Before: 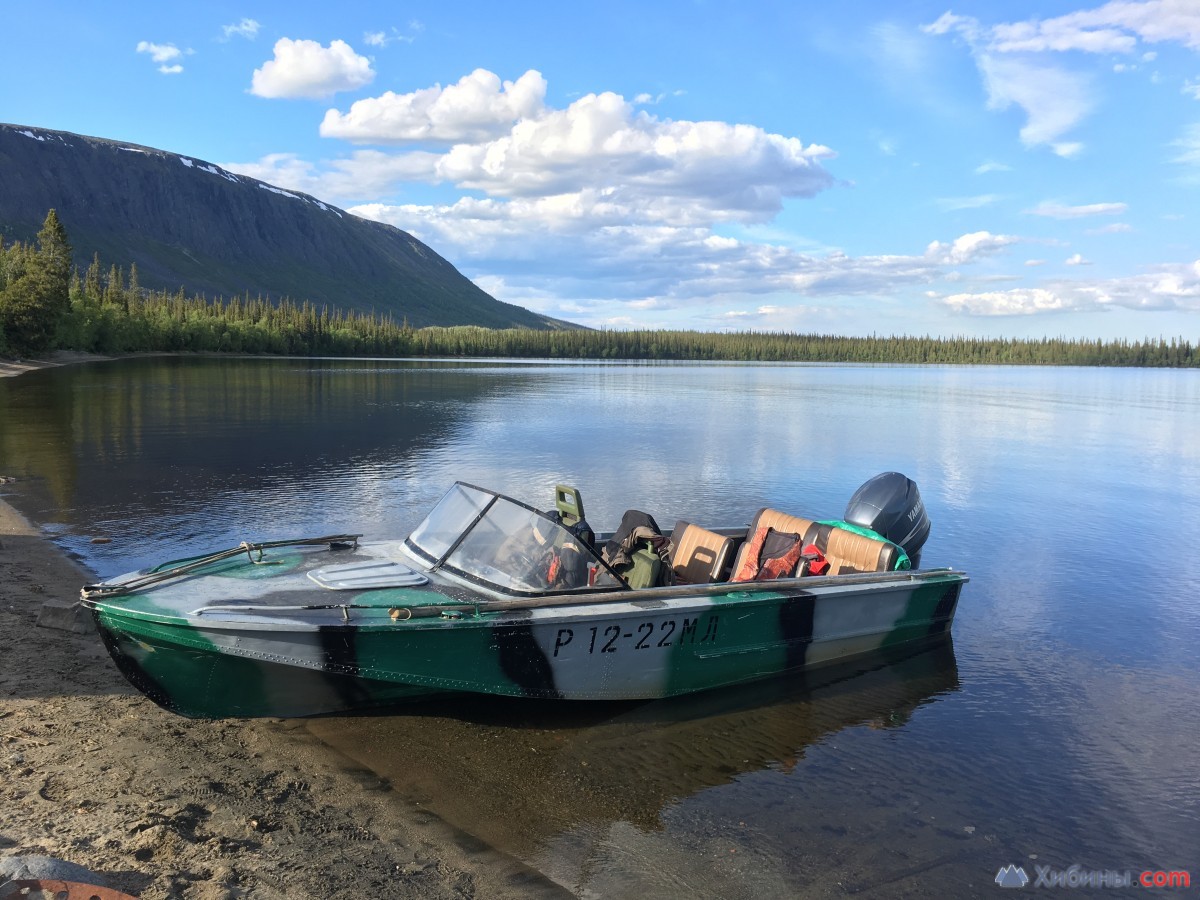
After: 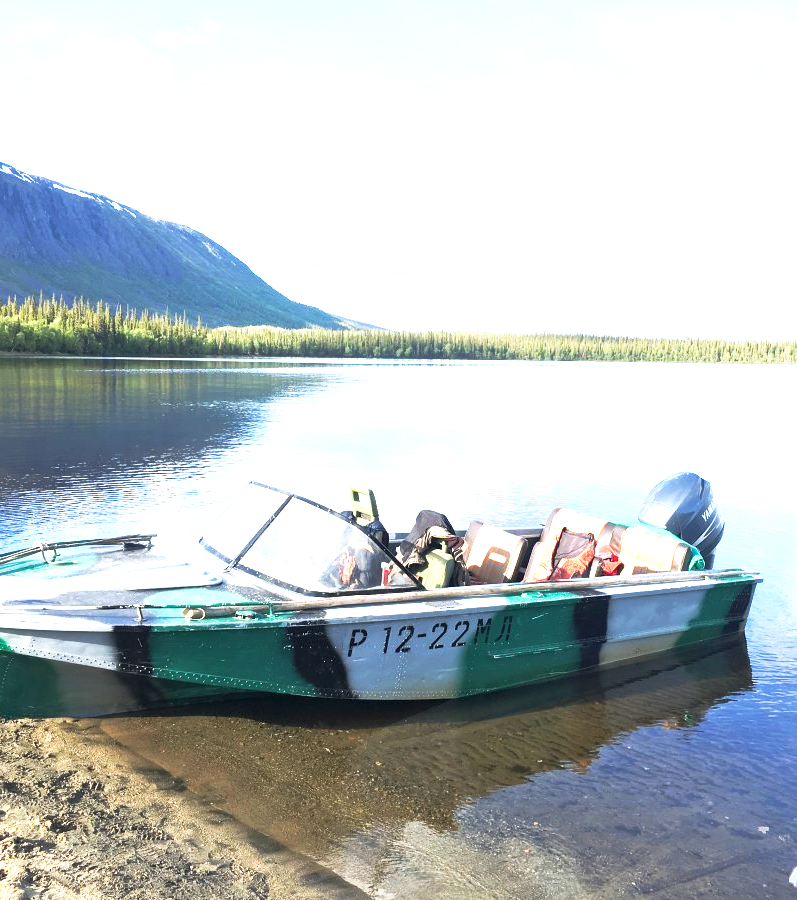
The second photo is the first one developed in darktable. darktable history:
exposure: exposure 1.995 EV, compensate highlight preservation false
crop: left 17.212%, right 16.305%
base curve: curves: ch0 [(0, 0) (0.257, 0.25) (0.482, 0.586) (0.757, 0.871) (1, 1)], preserve colors none
